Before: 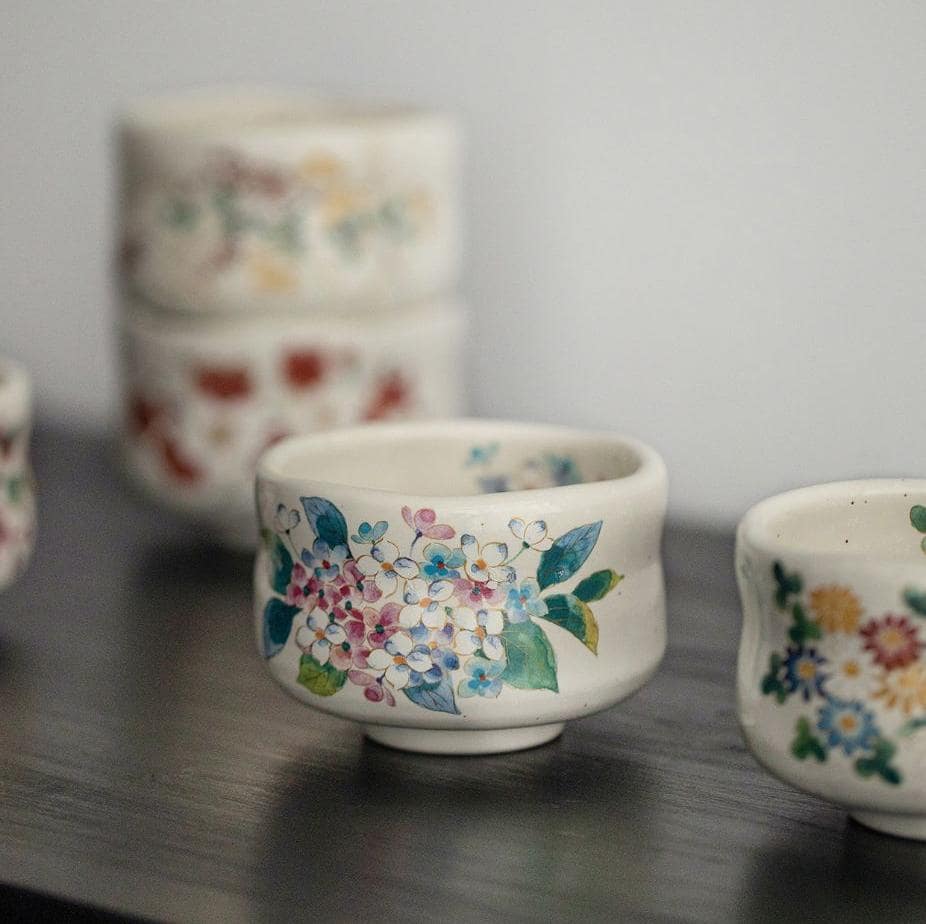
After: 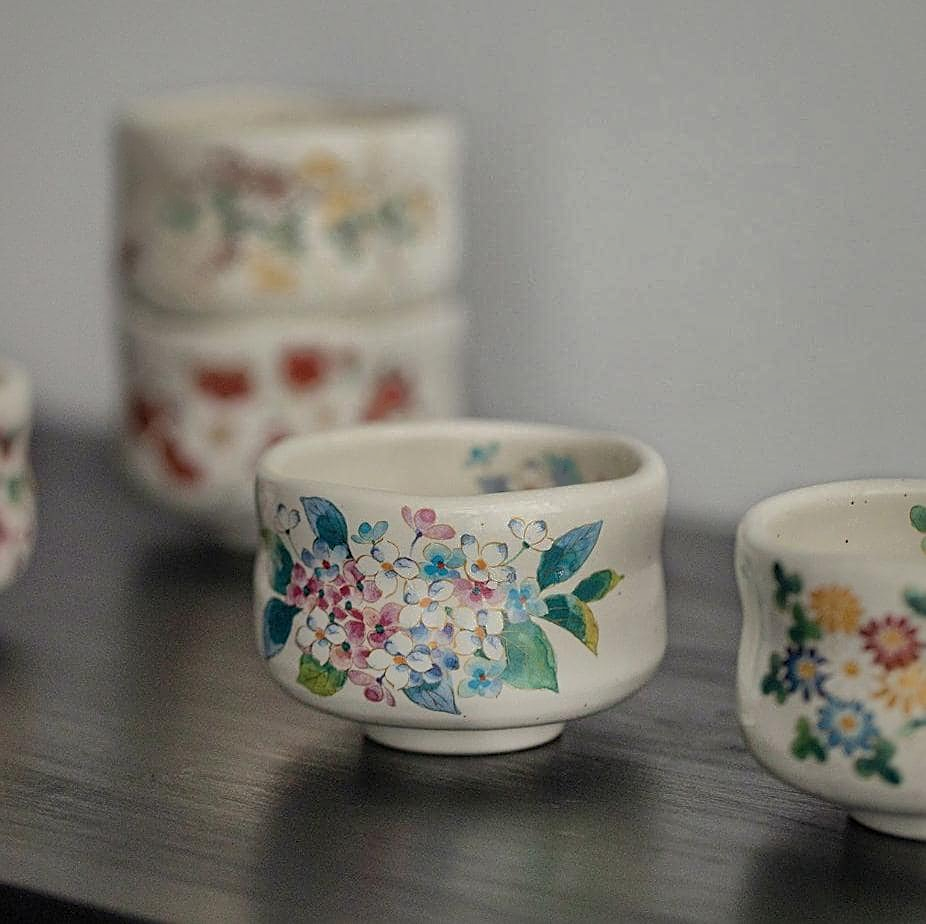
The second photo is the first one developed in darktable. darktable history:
shadows and highlights: shadows 25.43, highlights -70.73
sharpen: on, module defaults
